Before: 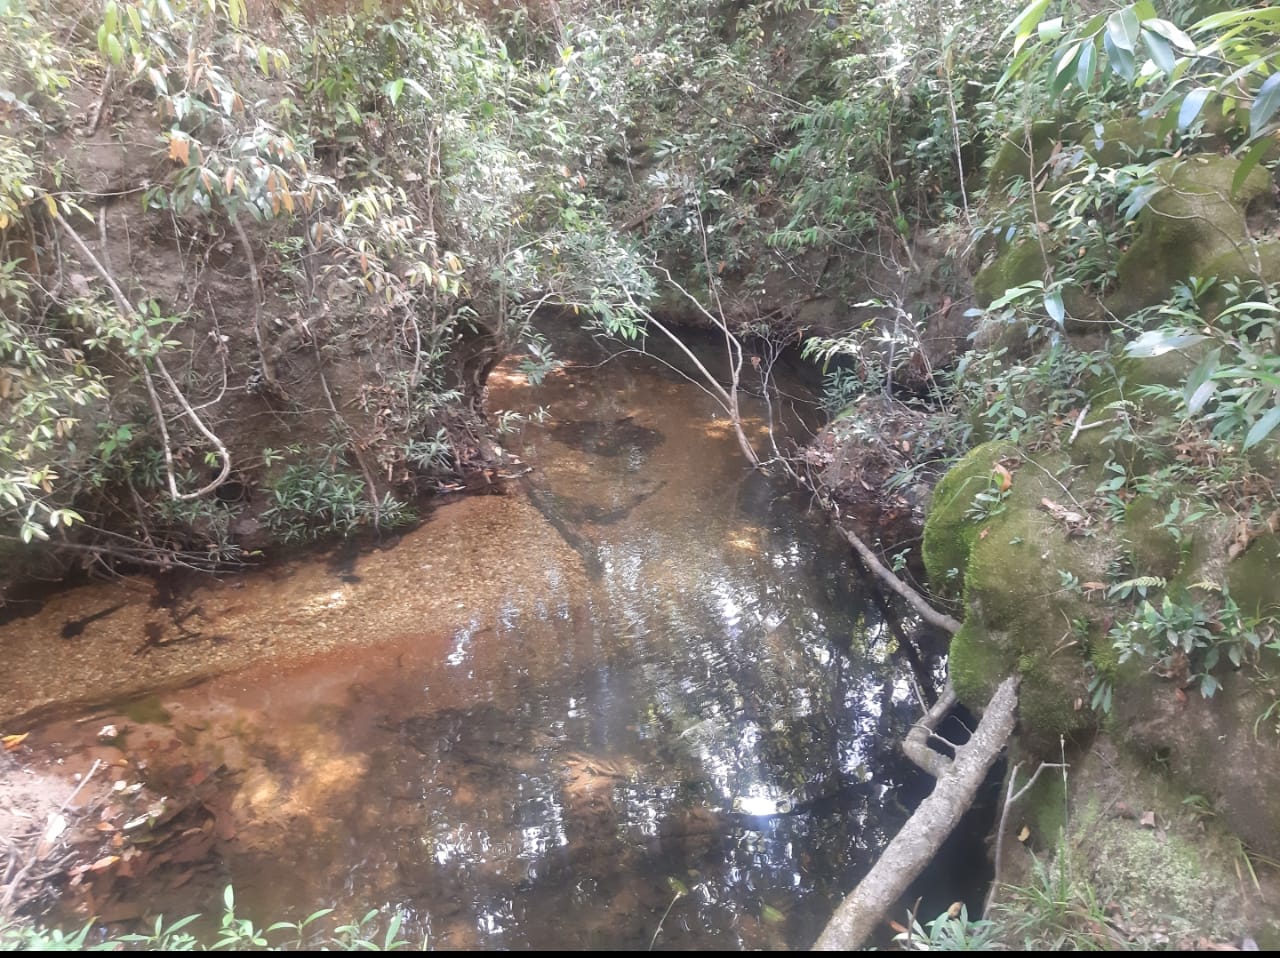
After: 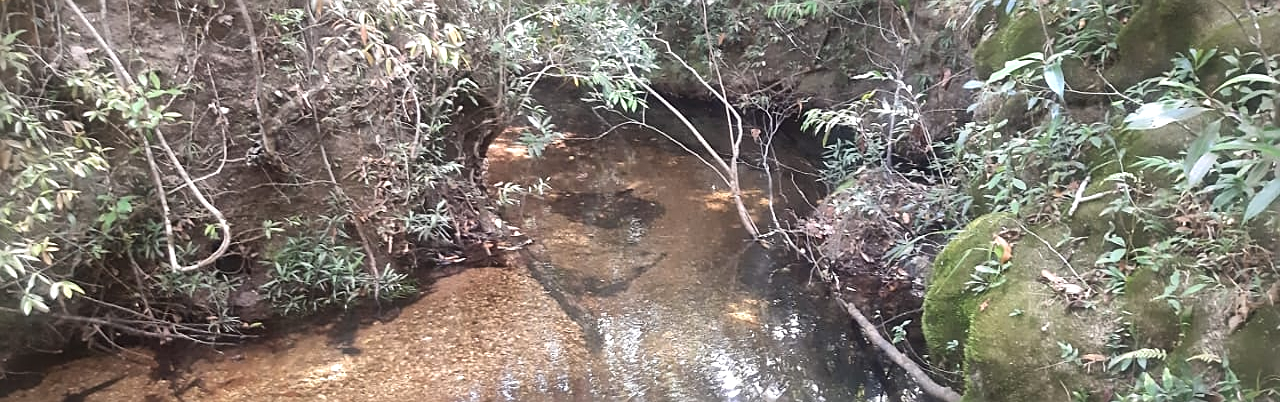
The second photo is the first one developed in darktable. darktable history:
sharpen: on, module defaults
crop and rotate: top 23.861%, bottom 34.112%
exposure: exposure 0.197 EV, compensate highlight preservation false
vignetting: fall-off radius 61.14%
local contrast: mode bilateral grid, contrast 20, coarseness 50, detail 157%, midtone range 0.2
